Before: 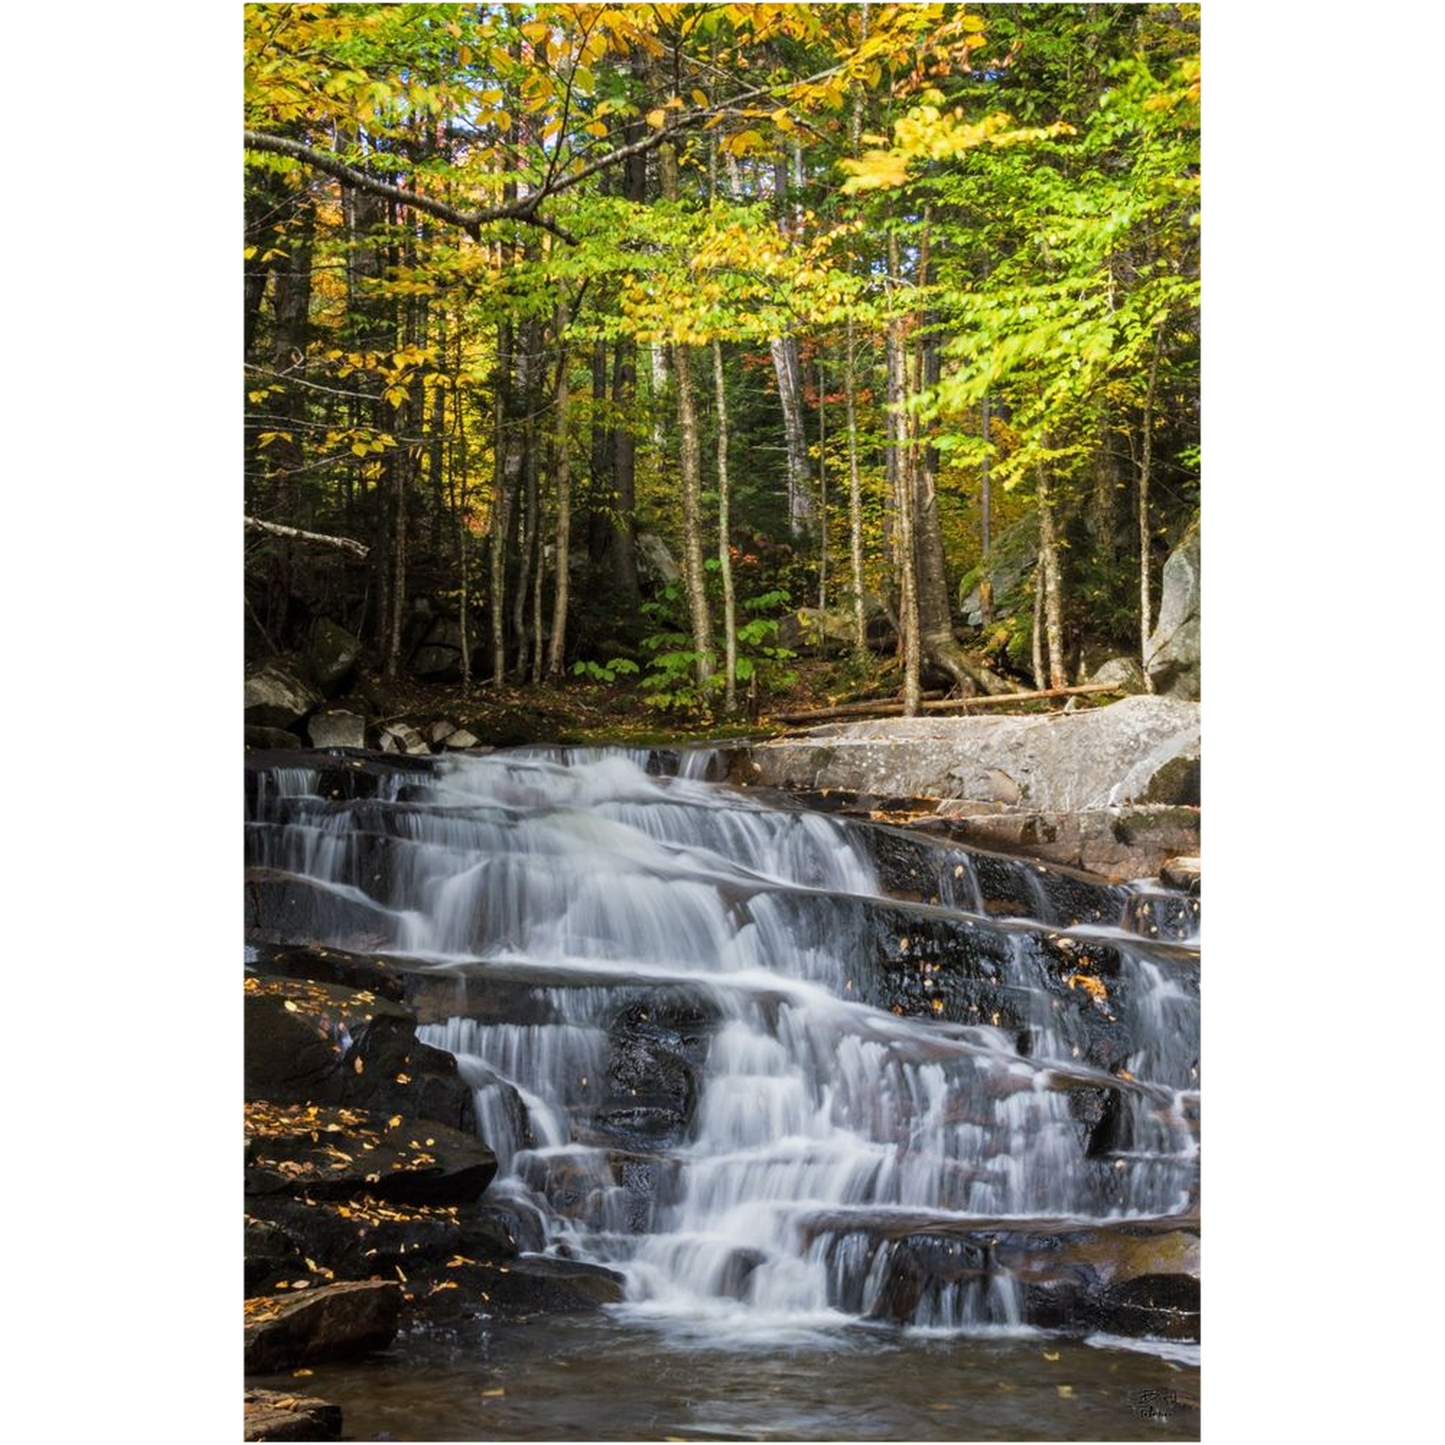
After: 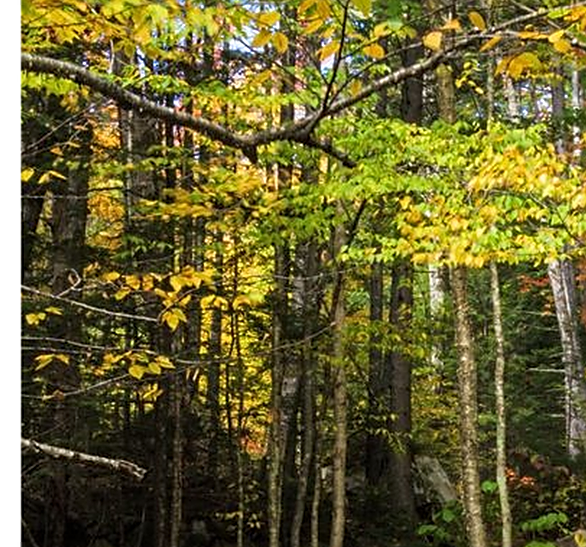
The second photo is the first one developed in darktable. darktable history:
sharpen: amount 0.575
crop: left 15.452%, top 5.459%, right 43.956%, bottom 56.62%
